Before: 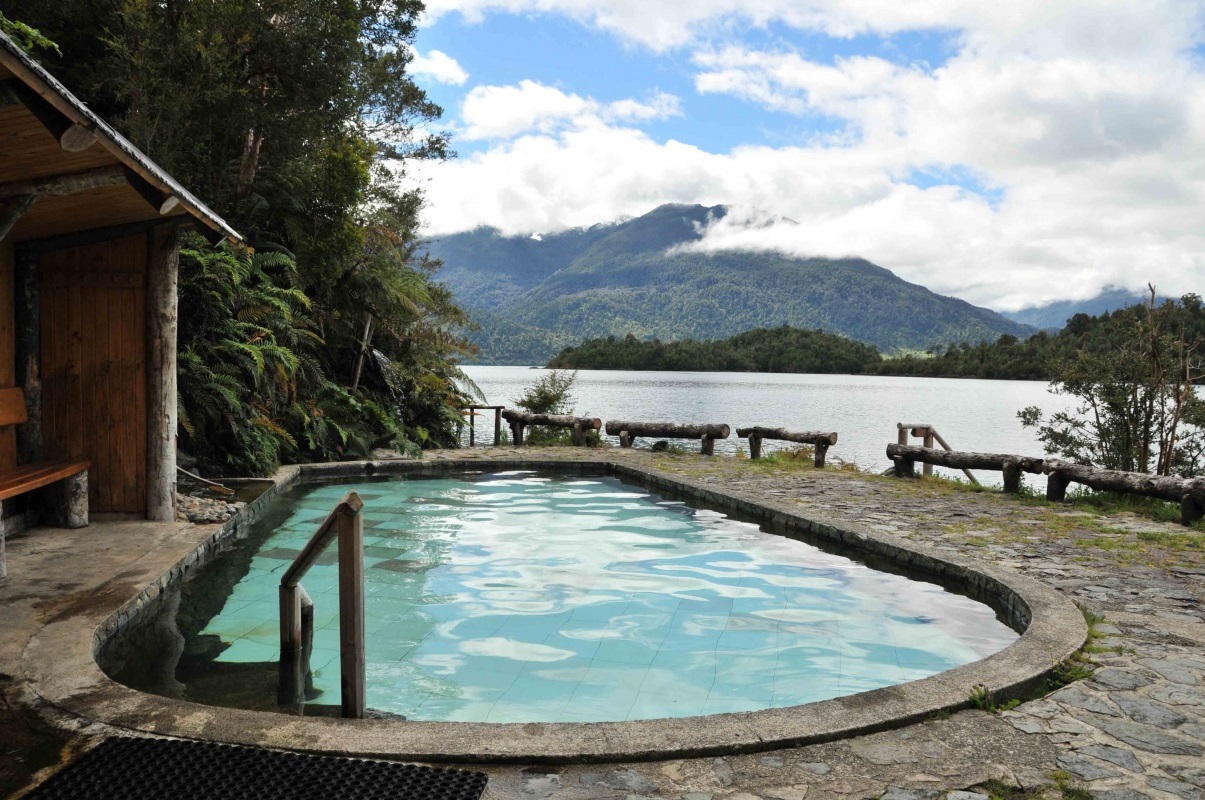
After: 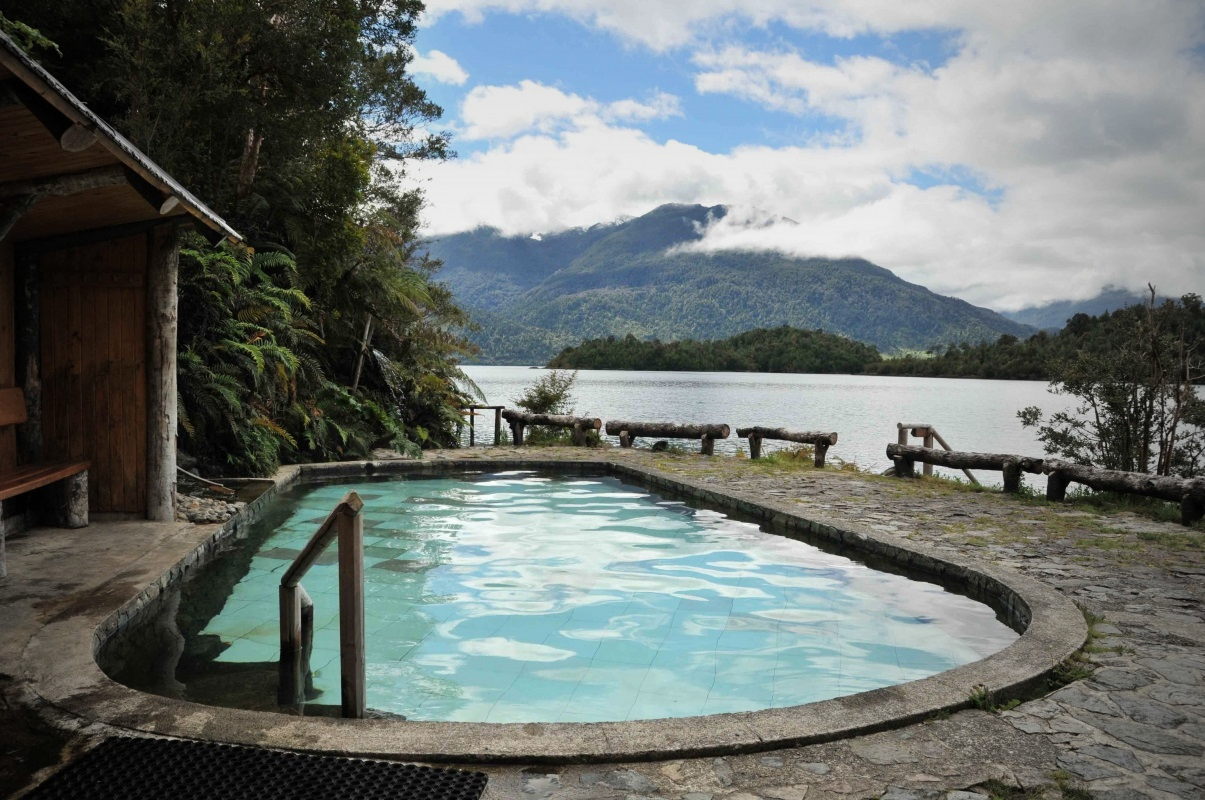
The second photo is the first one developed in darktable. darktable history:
vignetting: fall-off start 72.14%, fall-off radius 108.07%, brightness -0.713, saturation -0.488, center (-0.054, -0.359), width/height ratio 0.729
exposure: exposure 0.178 EV, compensate exposure bias true, compensate highlight preservation false
graduated density: on, module defaults
